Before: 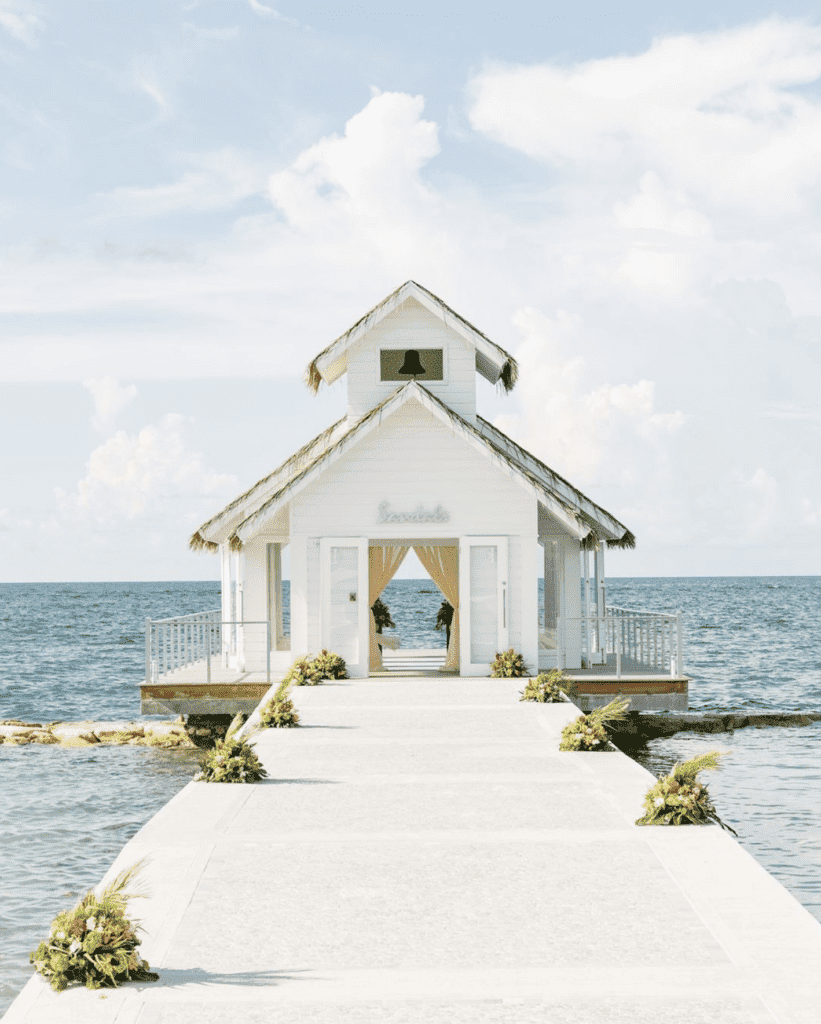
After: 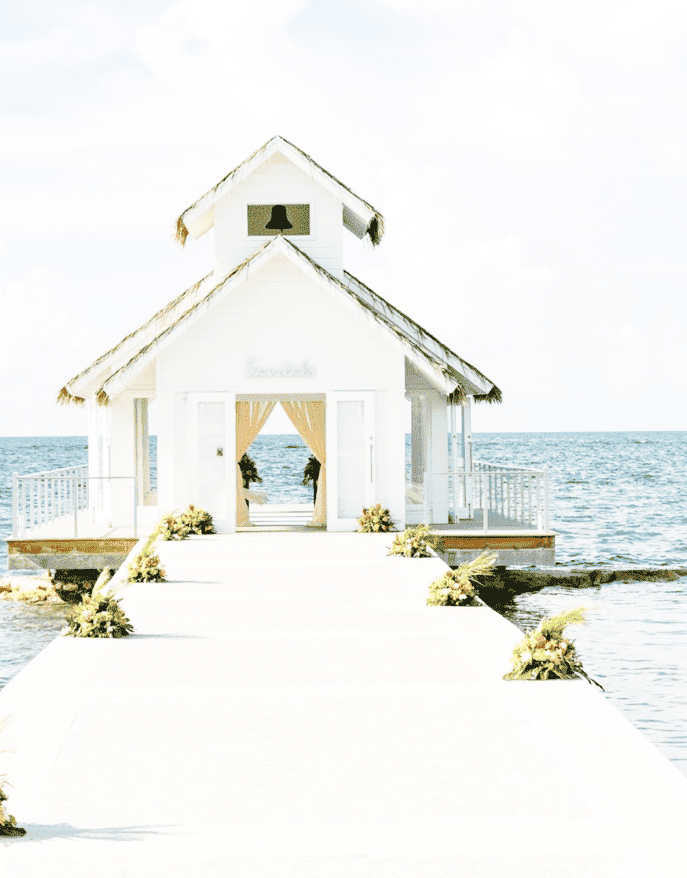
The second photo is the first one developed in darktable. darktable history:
base curve: curves: ch0 [(0, 0) (0.036, 0.037) (0.121, 0.228) (0.46, 0.76) (0.859, 0.983) (1, 1)], preserve colors none
crop: left 16.315%, top 14.246%
